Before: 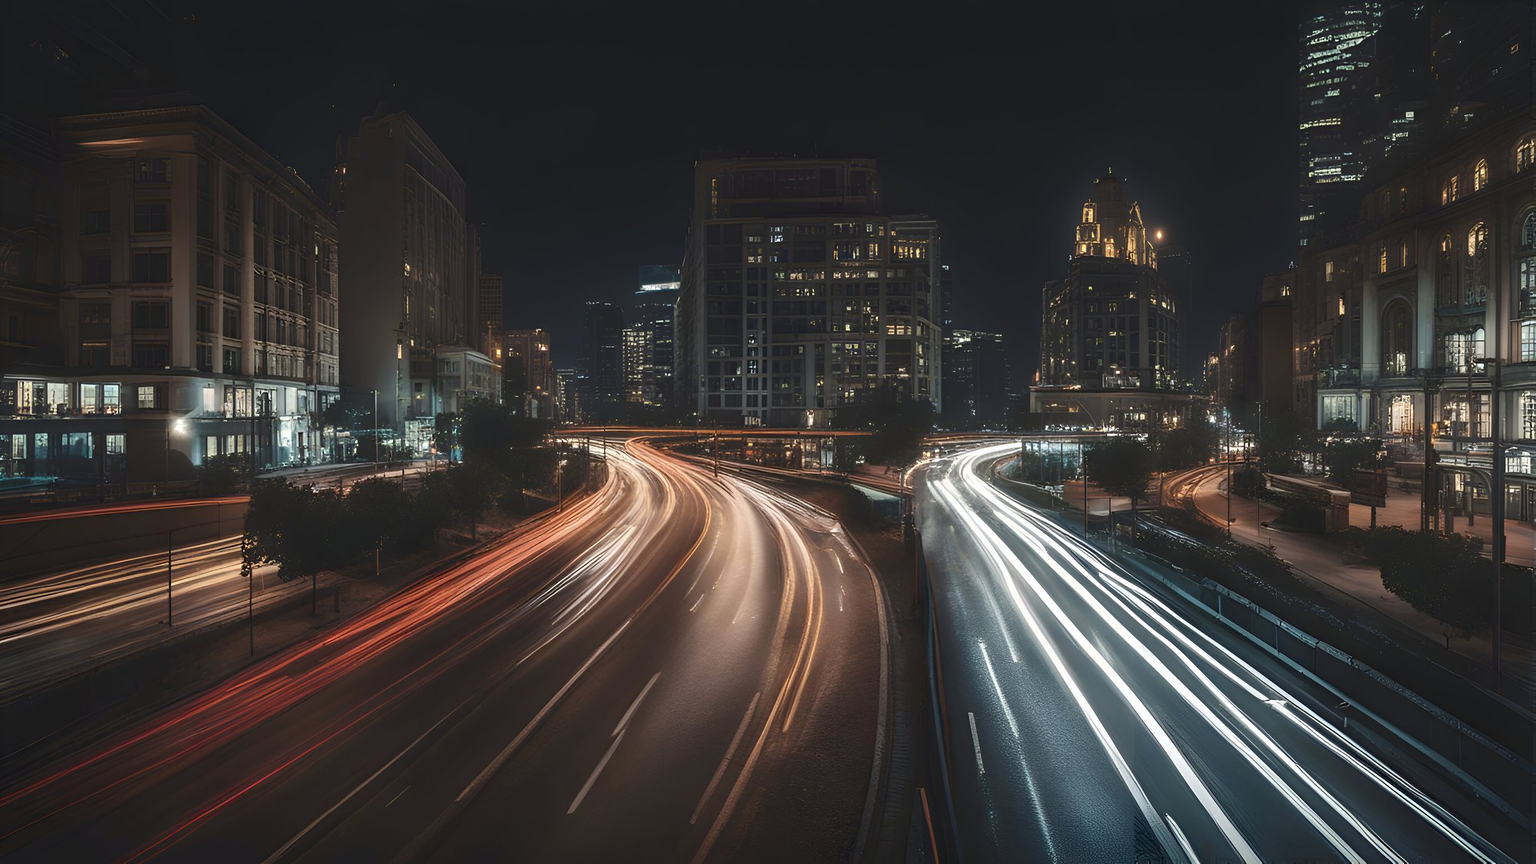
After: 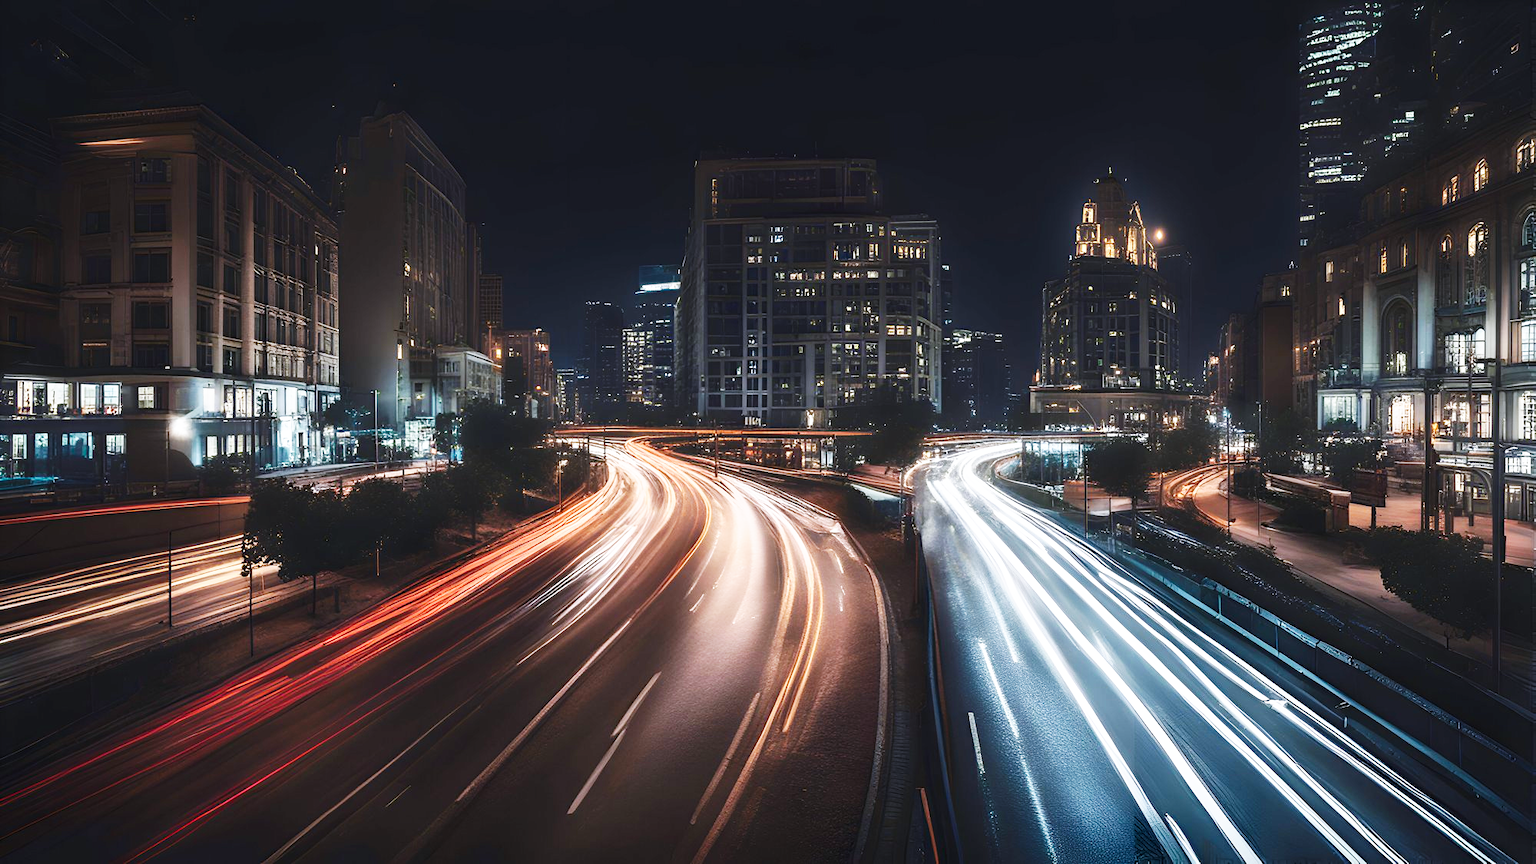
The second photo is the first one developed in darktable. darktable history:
base curve: curves: ch0 [(0, 0) (0.007, 0.004) (0.027, 0.03) (0.046, 0.07) (0.207, 0.54) (0.442, 0.872) (0.673, 0.972) (1, 1)], preserve colors none
color calibration: illuminant as shot in camera, x 0.358, y 0.373, temperature 4628.91 K
